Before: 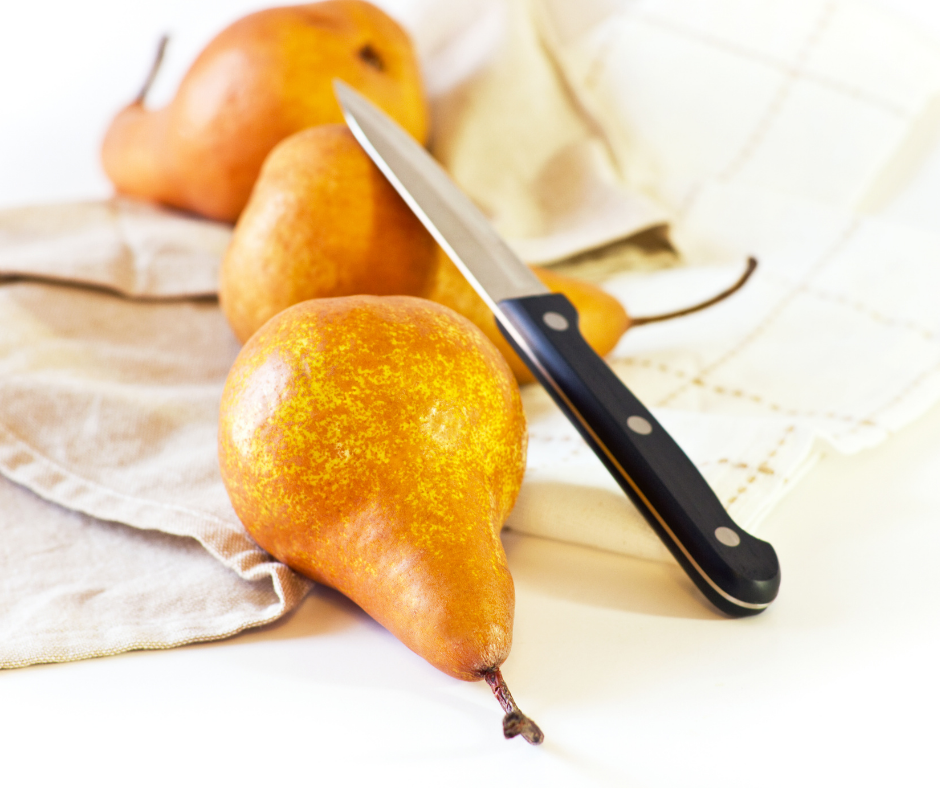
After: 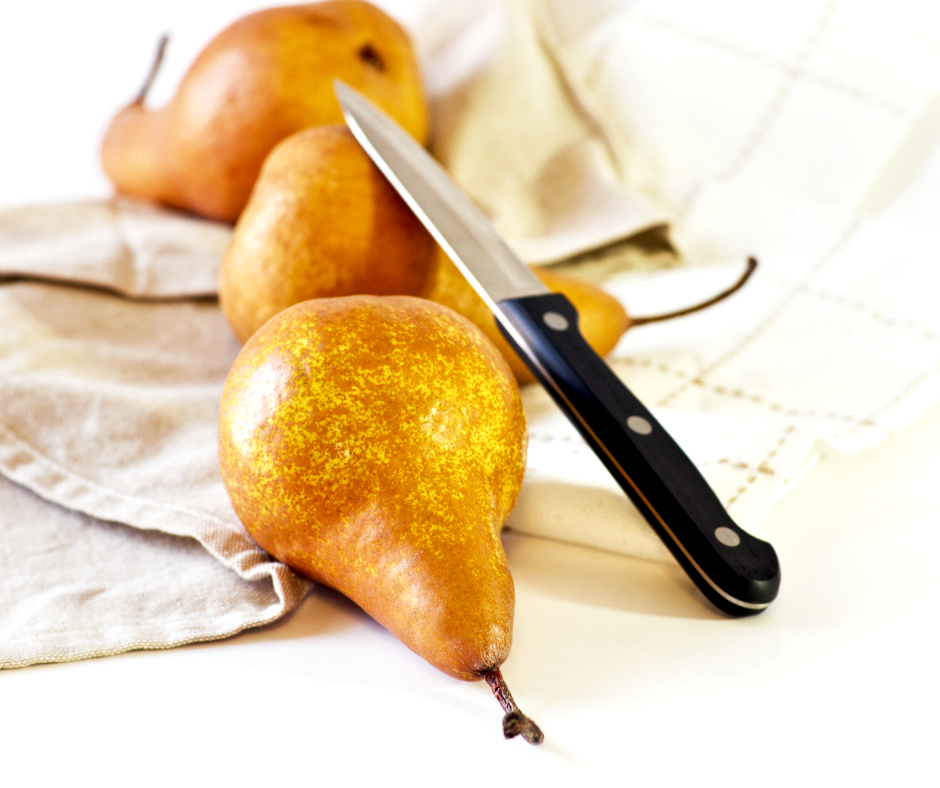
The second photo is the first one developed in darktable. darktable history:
local contrast: highlights 138%, shadows 142%, detail 139%, midtone range 0.261
